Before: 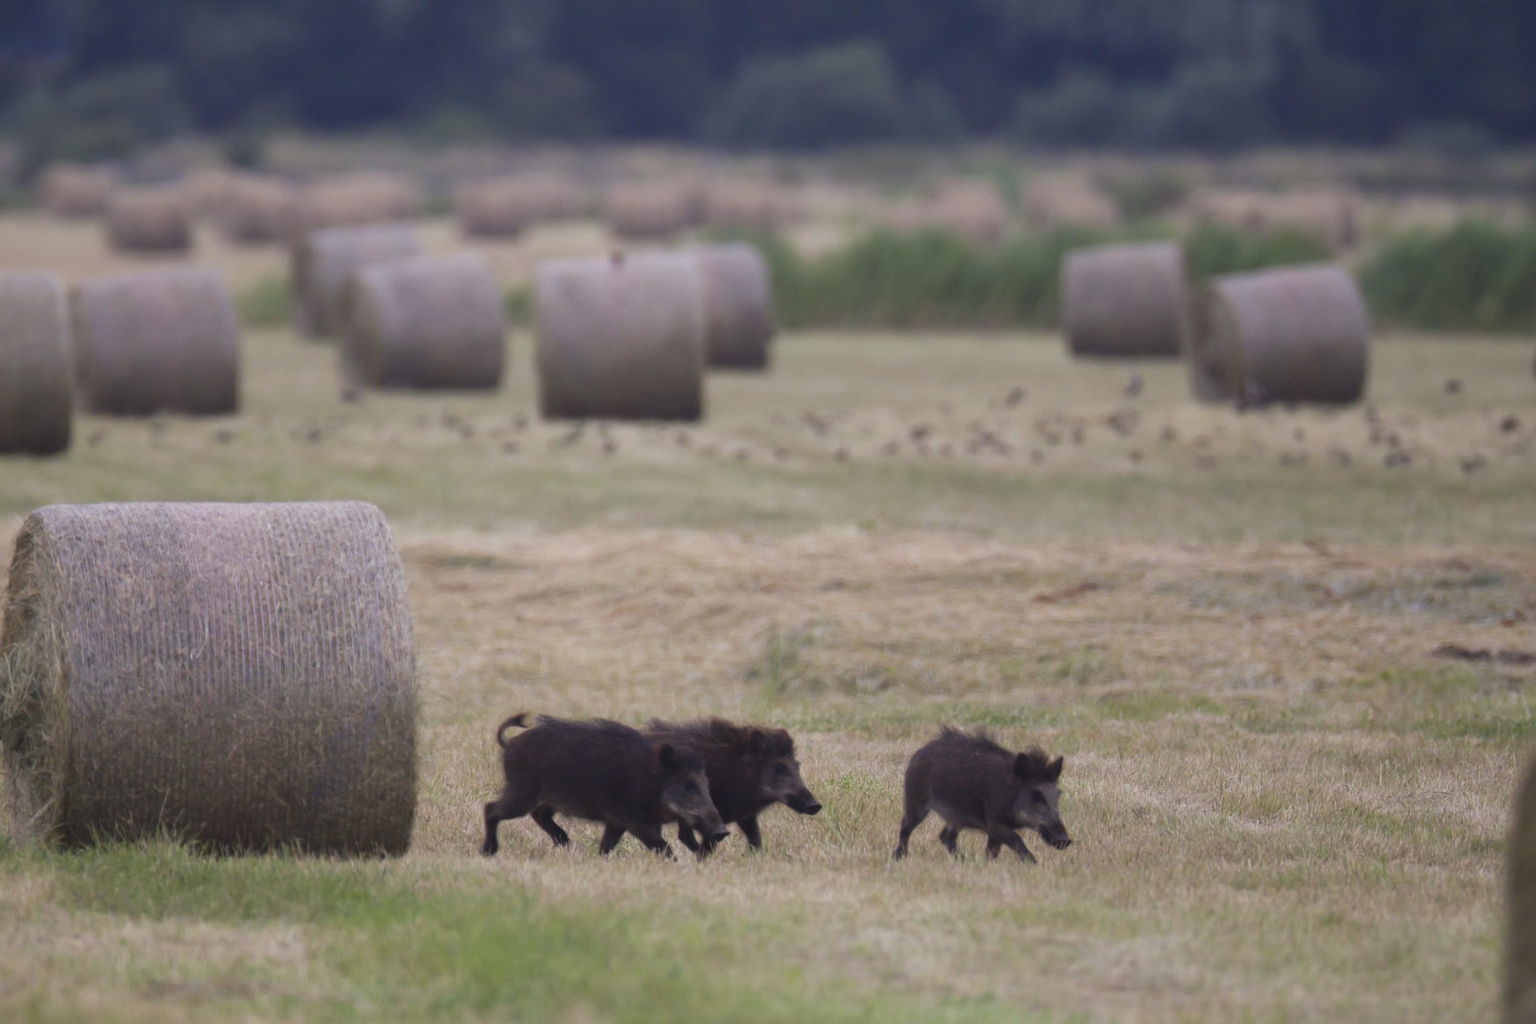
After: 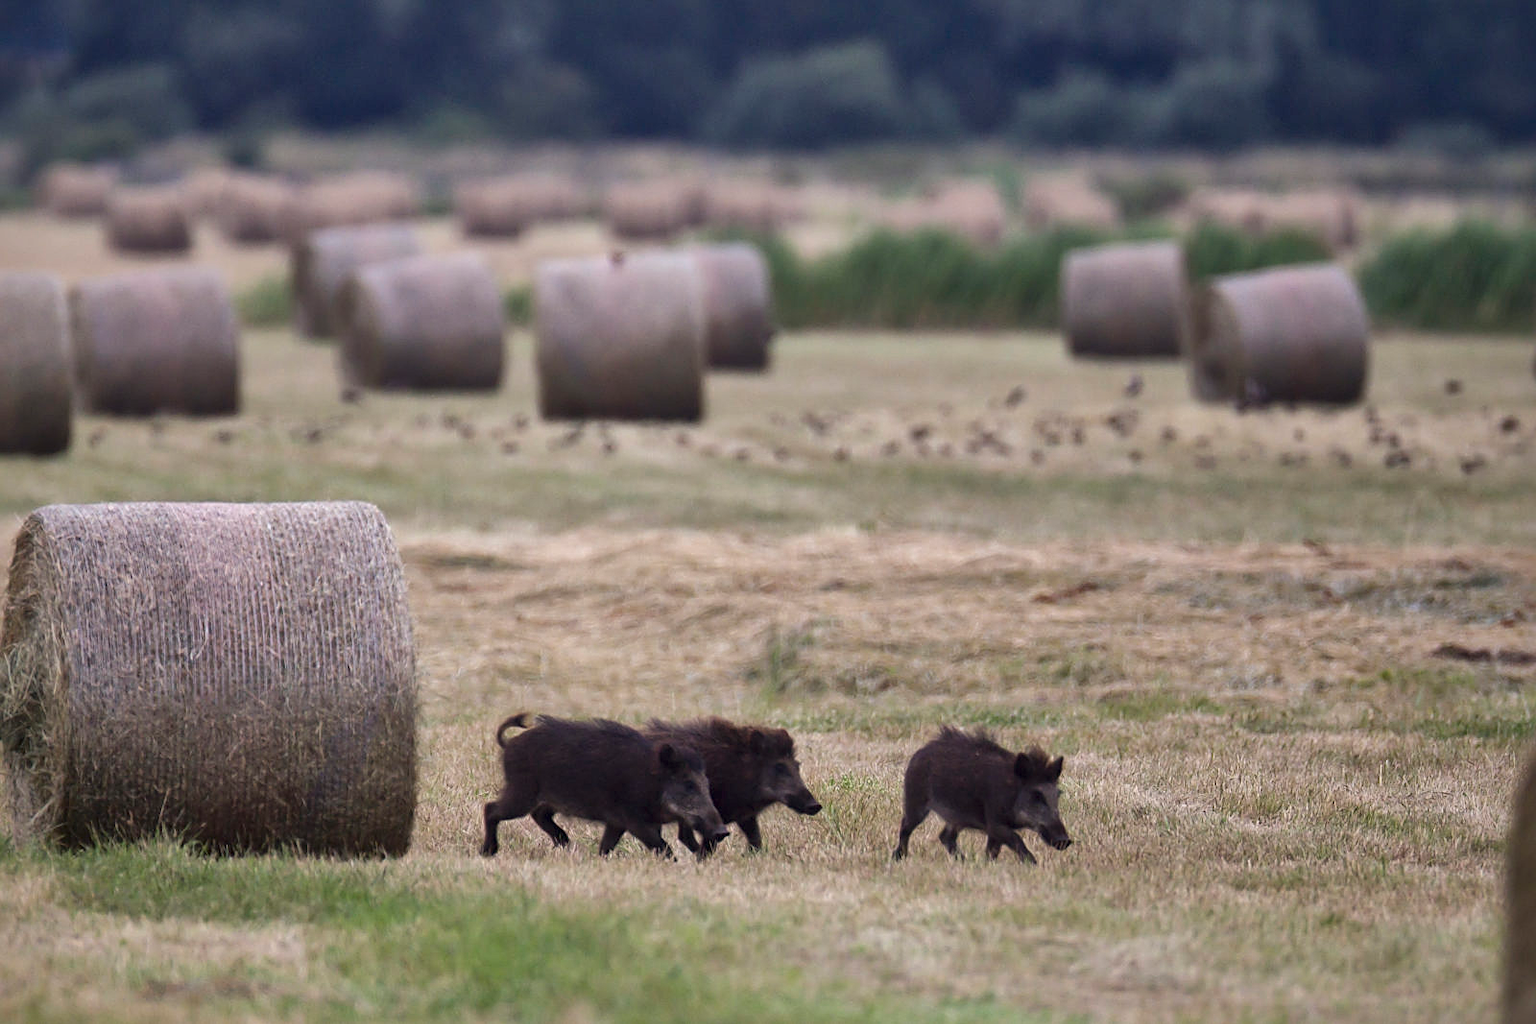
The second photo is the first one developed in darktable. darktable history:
sharpen: on, module defaults
local contrast: mode bilateral grid, contrast 20, coarseness 50, detail 171%, midtone range 0.2
